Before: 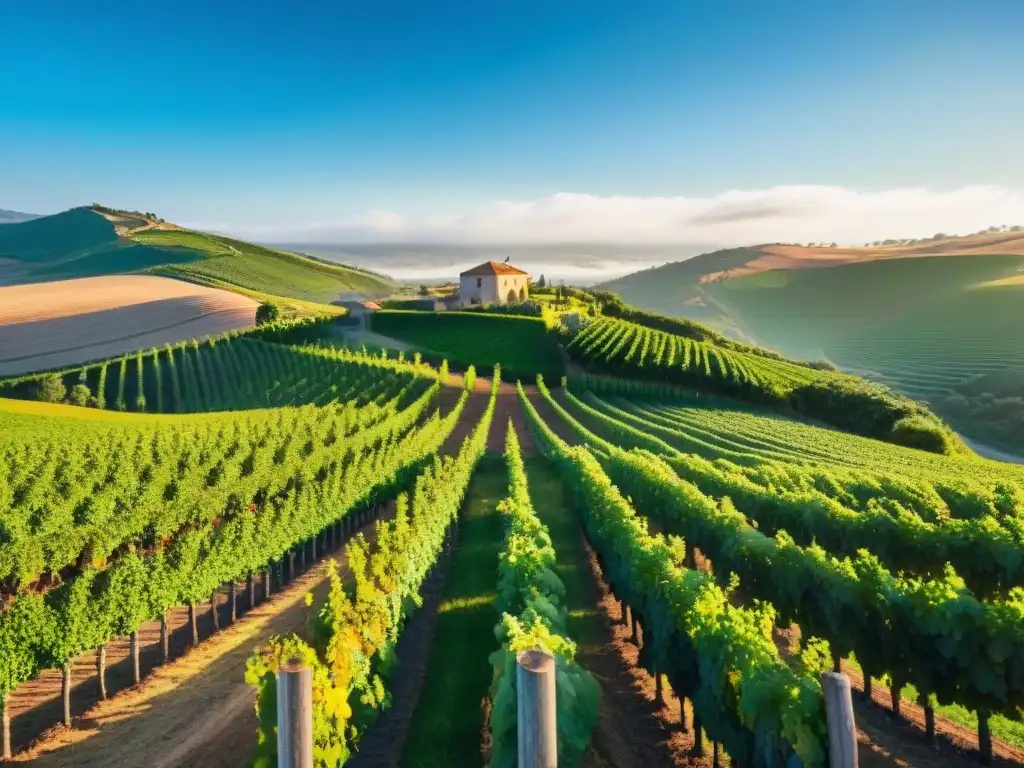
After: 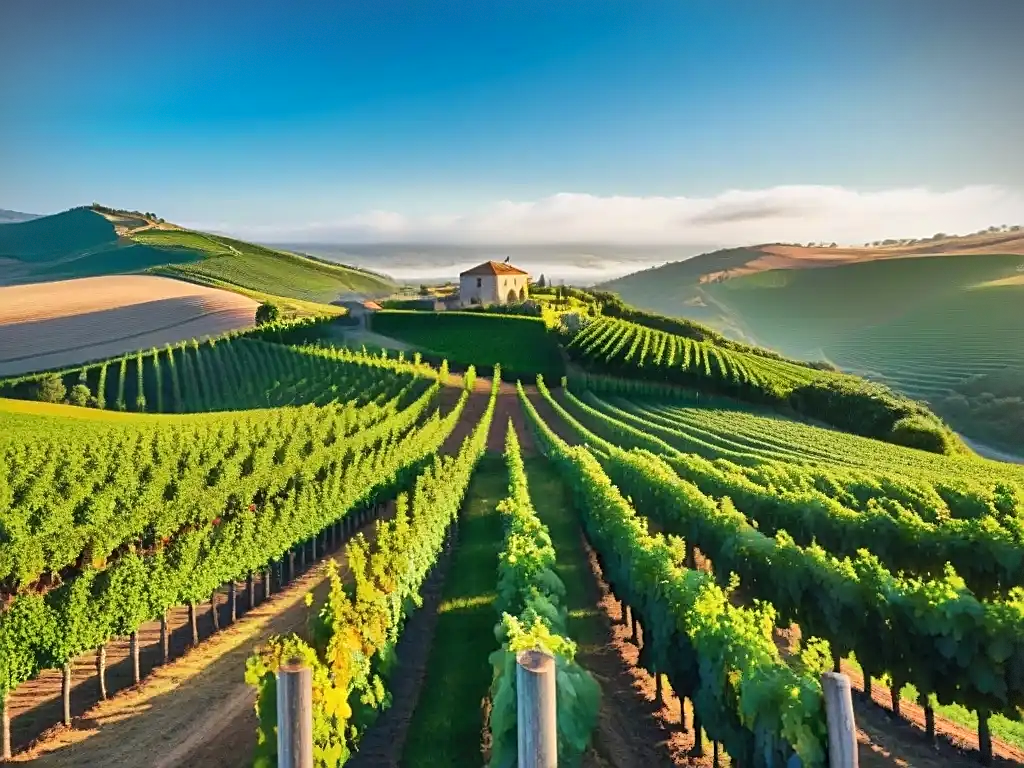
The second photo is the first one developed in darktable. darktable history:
vignetting: fall-off start 100.99%, center (-0.026, 0.401), dithering 8-bit output
sharpen: amount 0.497
shadows and highlights: shadows 59.09, soften with gaussian
